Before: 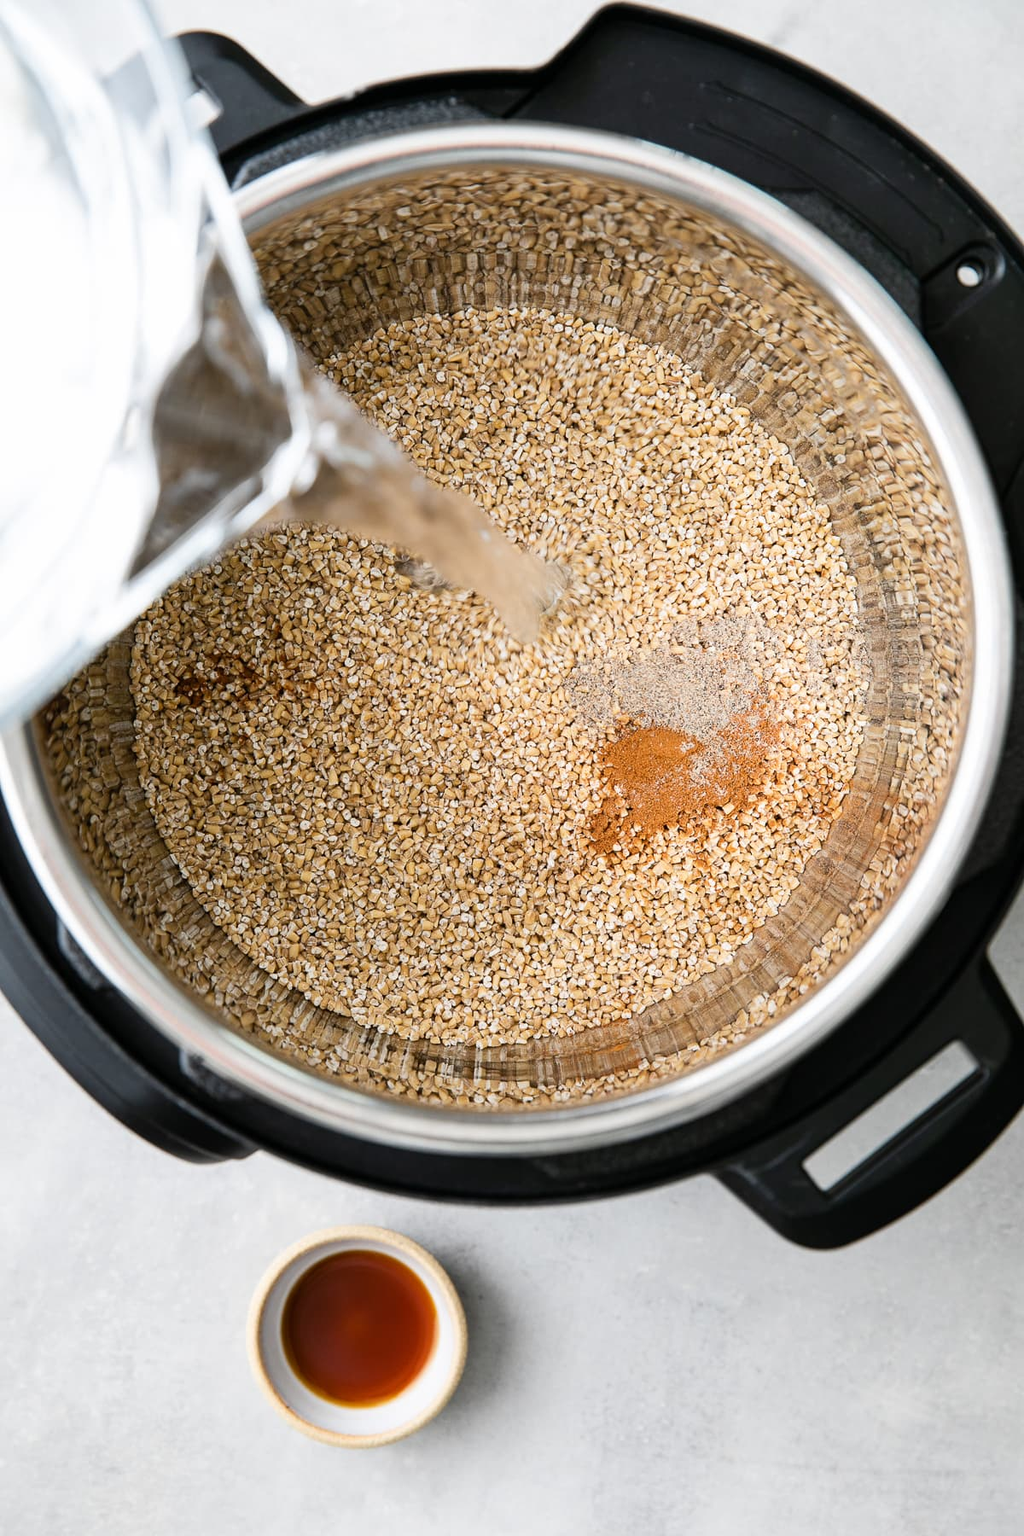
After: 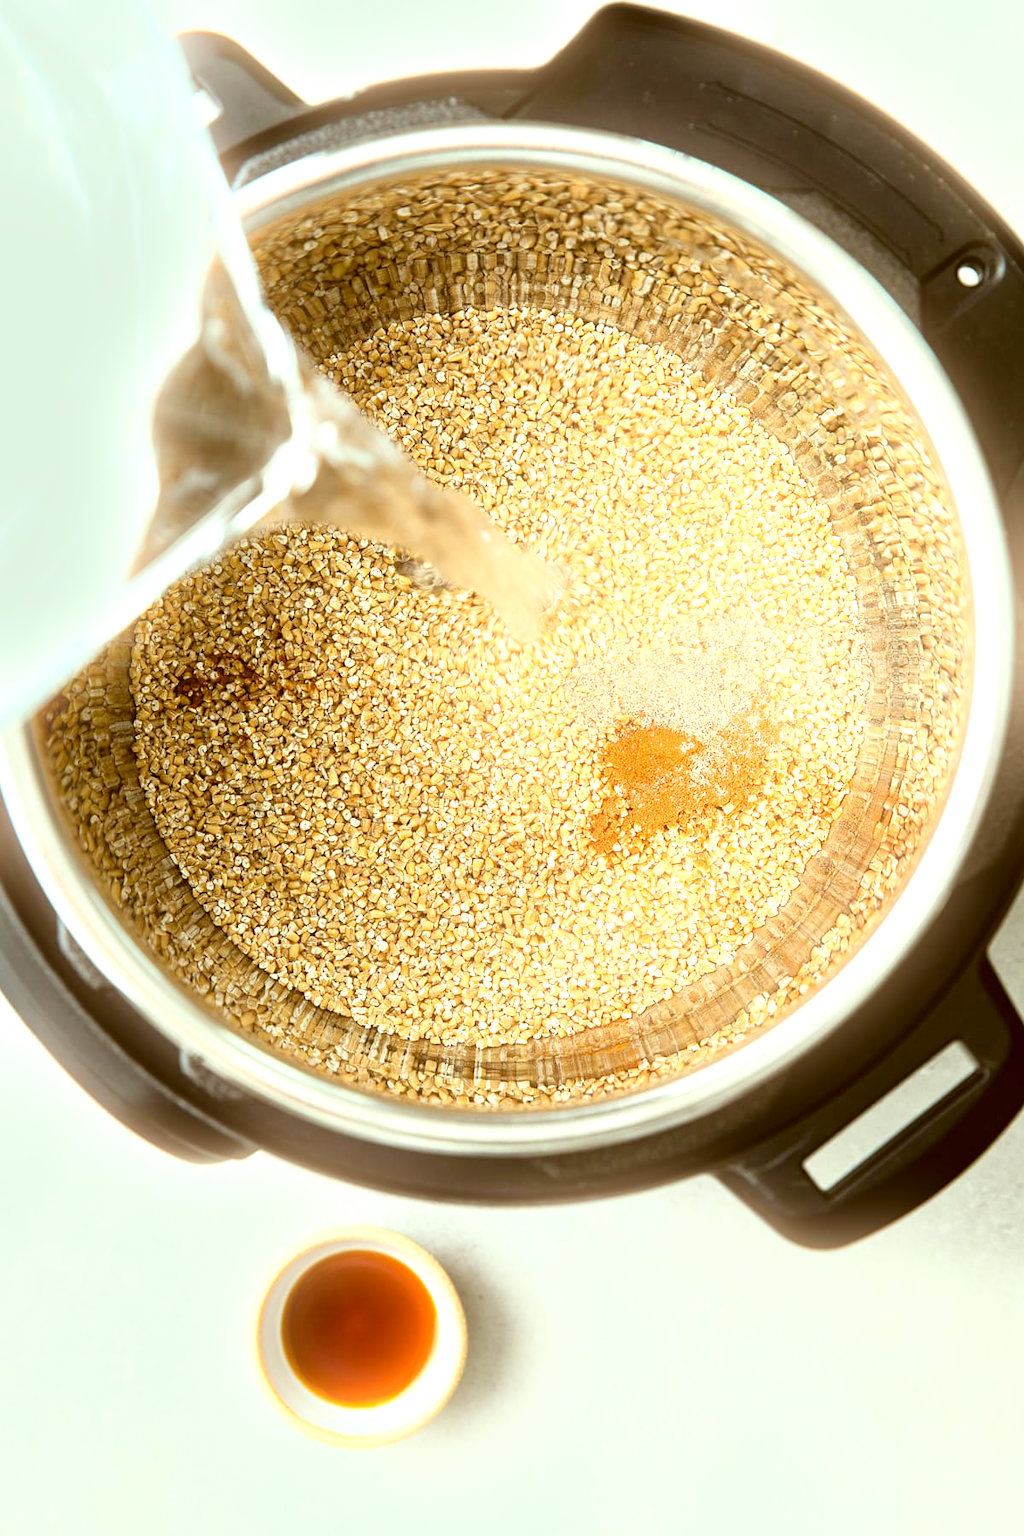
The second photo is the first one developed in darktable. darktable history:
exposure: exposure 0.722 EV, compensate highlight preservation false
color correction: highlights a* -5.94, highlights b* 9.48, shadows a* 10.12, shadows b* 23.94
bloom: size 9%, threshold 100%, strength 7%
